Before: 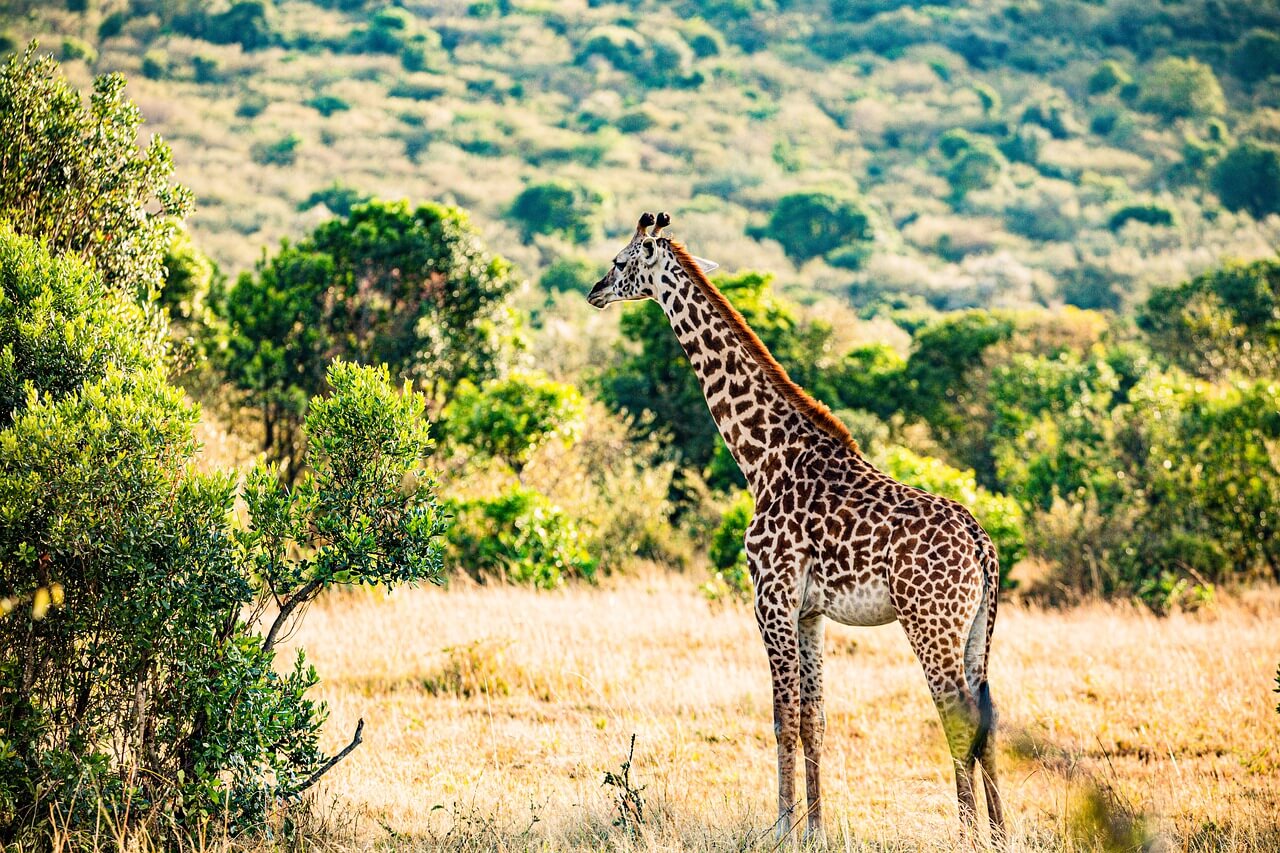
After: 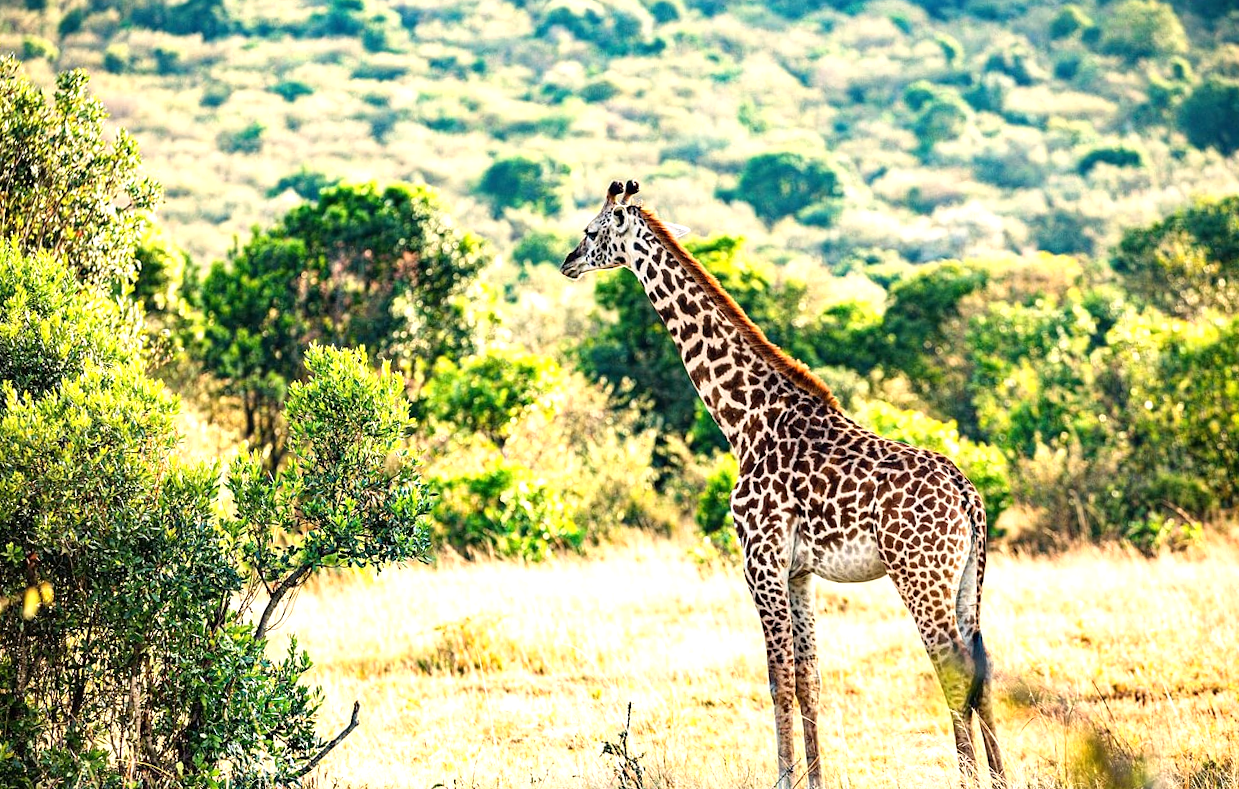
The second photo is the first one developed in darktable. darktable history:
exposure: exposure 0.564 EV, compensate highlight preservation false
rotate and perspective: rotation -3°, crop left 0.031, crop right 0.968, crop top 0.07, crop bottom 0.93
